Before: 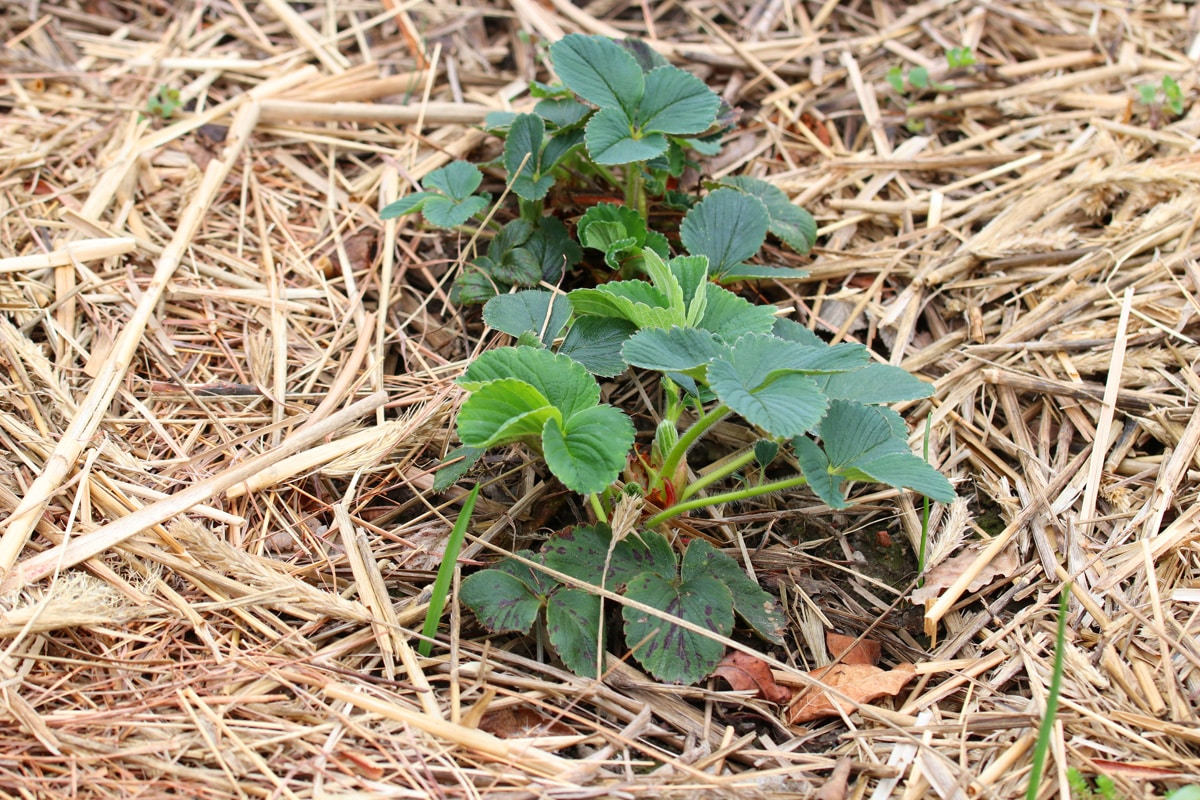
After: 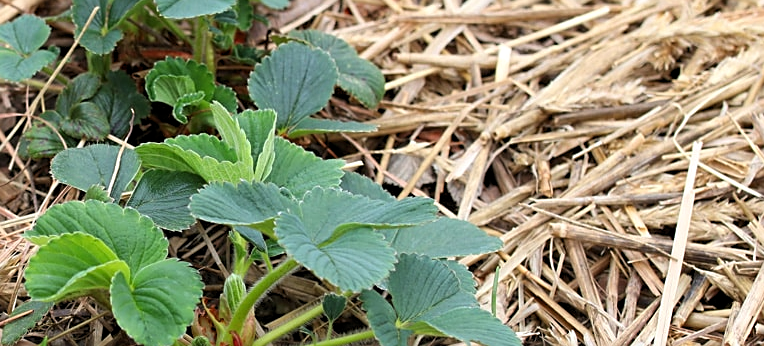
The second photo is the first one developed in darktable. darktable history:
sharpen: on, module defaults
crop: left 36.005%, top 18.293%, right 0.31%, bottom 38.444%
levels: levels [0.026, 0.507, 0.987]
